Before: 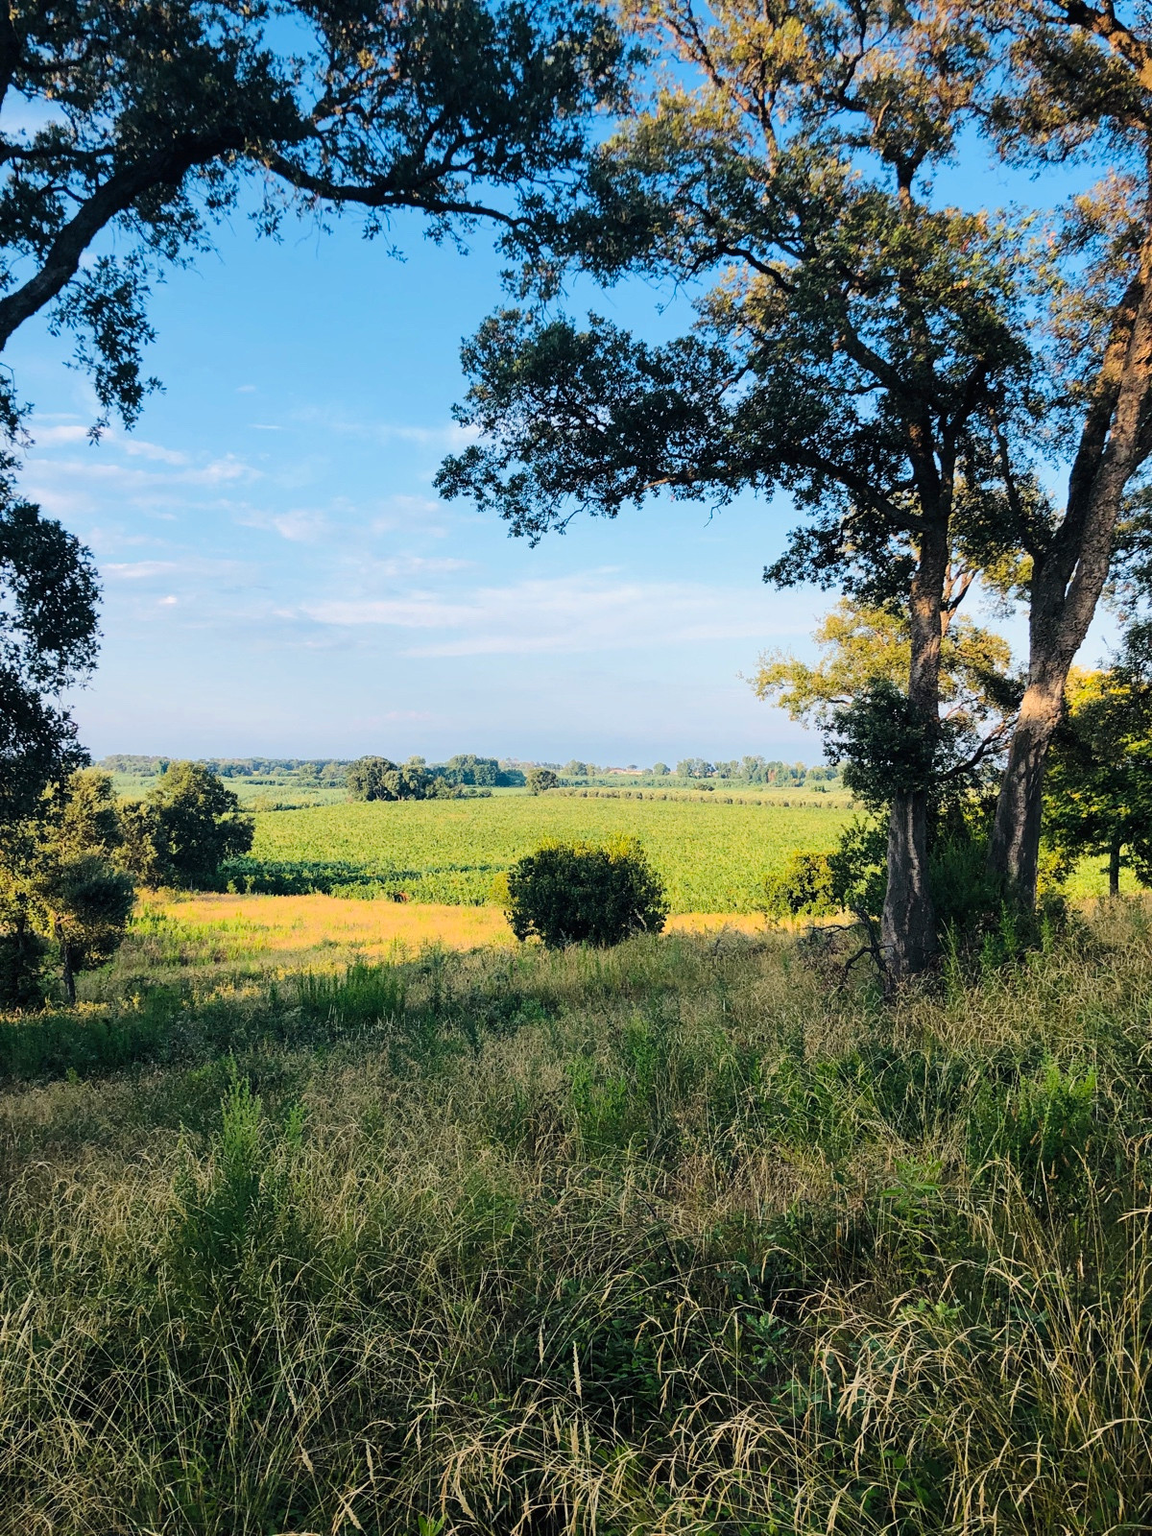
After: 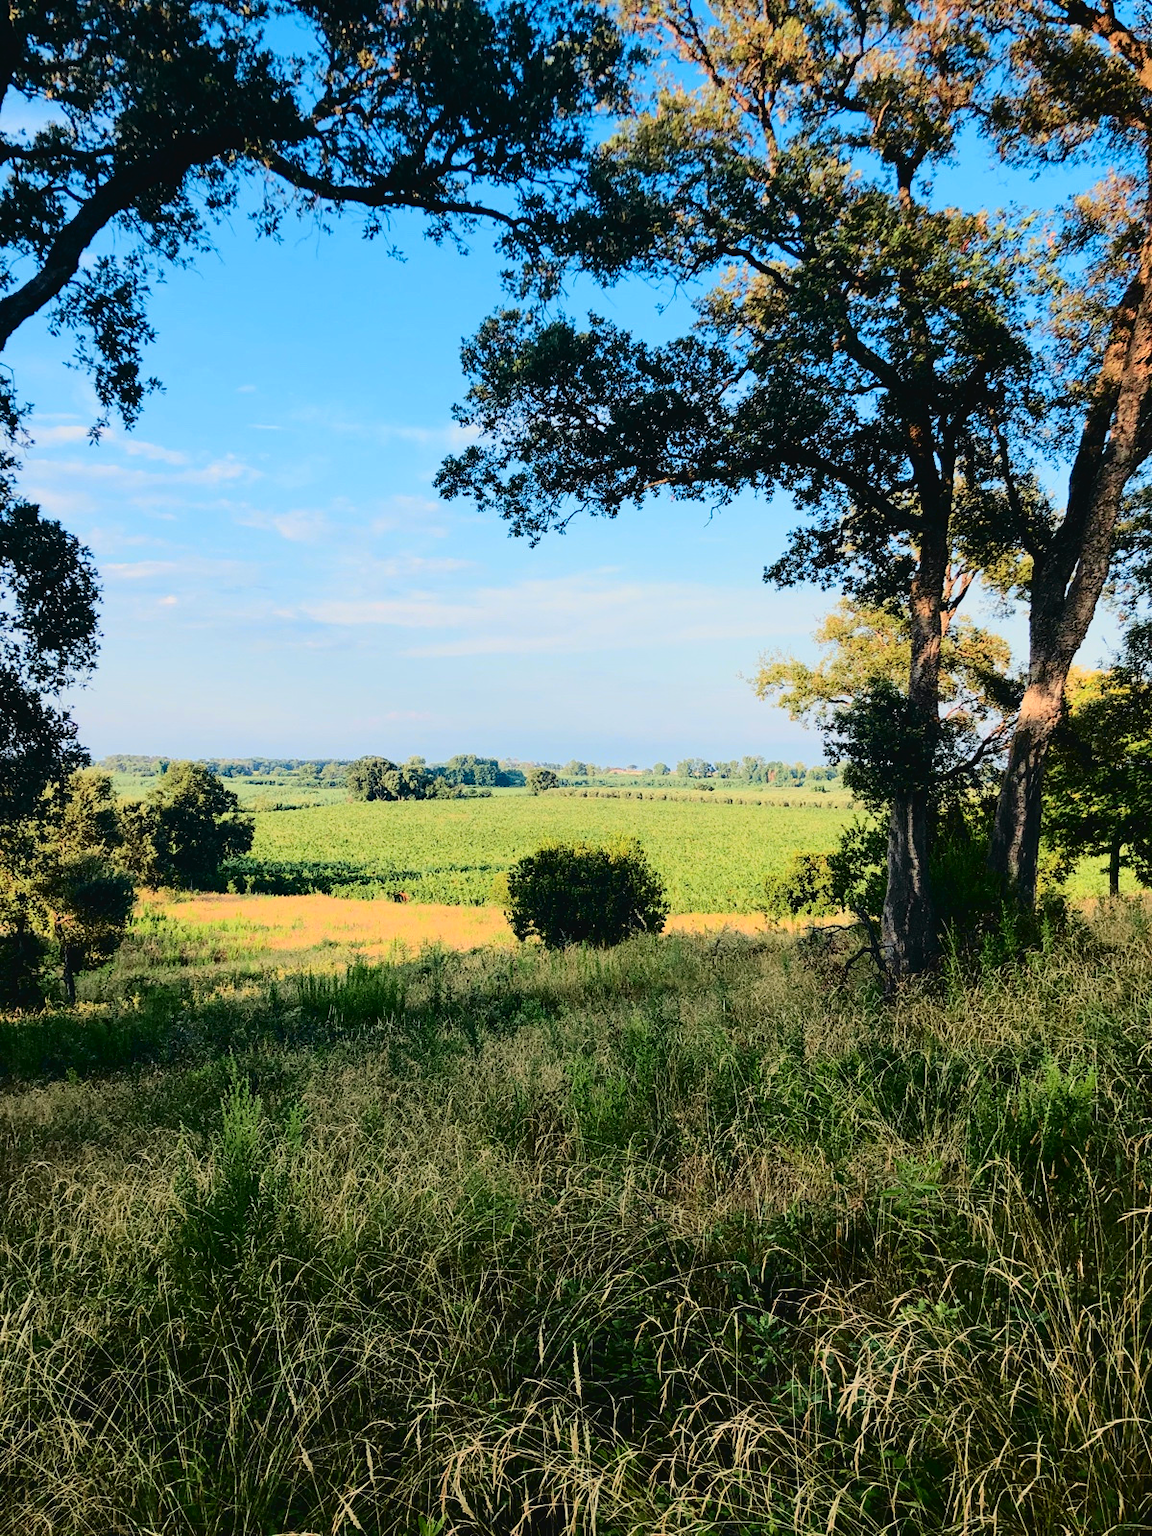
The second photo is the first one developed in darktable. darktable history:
tone curve: curves: ch0 [(0.003, 0.032) (0.037, 0.037) (0.142, 0.117) (0.279, 0.311) (0.405, 0.49) (0.526, 0.651) (0.722, 0.857) (0.875, 0.946) (1, 0.98)]; ch1 [(0, 0) (0.305, 0.325) (0.453, 0.437) (0.482, 0.474) (0.501, 0.498) (0.515, 0.523) (0.559, 0.591) (0.6, 0.643) (0.656, 0.707) (1, 1)]; ch2 [(0, 0) (0.323, 0.277) (0.424, 0.396) (0.479, 0.484) (0.499, 0.502) (0.515, 0.537) (0.573, 0.602) (0.653, 0.675) (0.75, 0.756) (1, 1)], color space Lab, independent channels, preserve colors none
exposure: exposure -0.582 EV, compensate highlight preservation false
